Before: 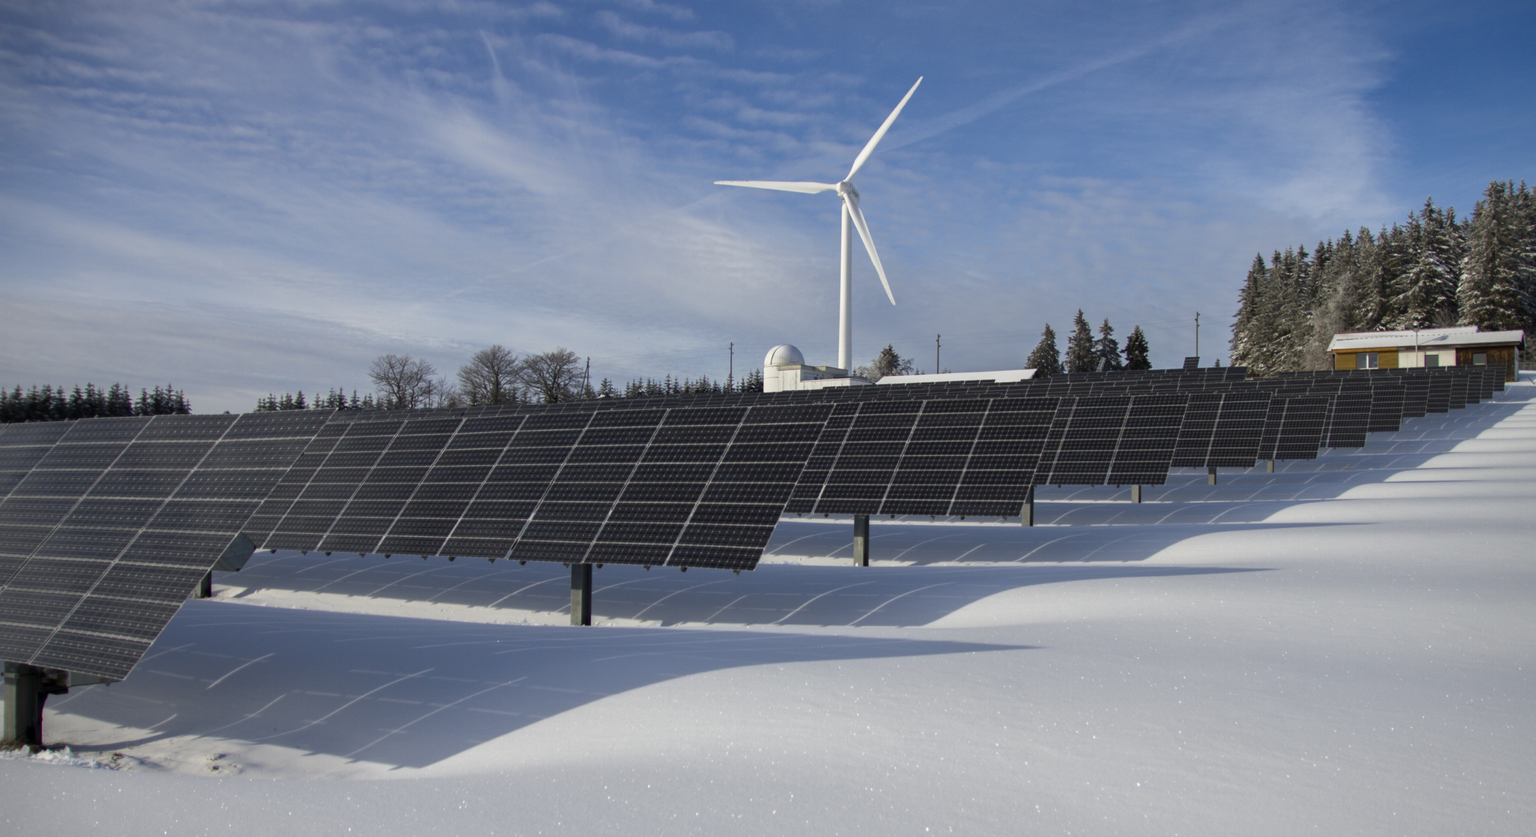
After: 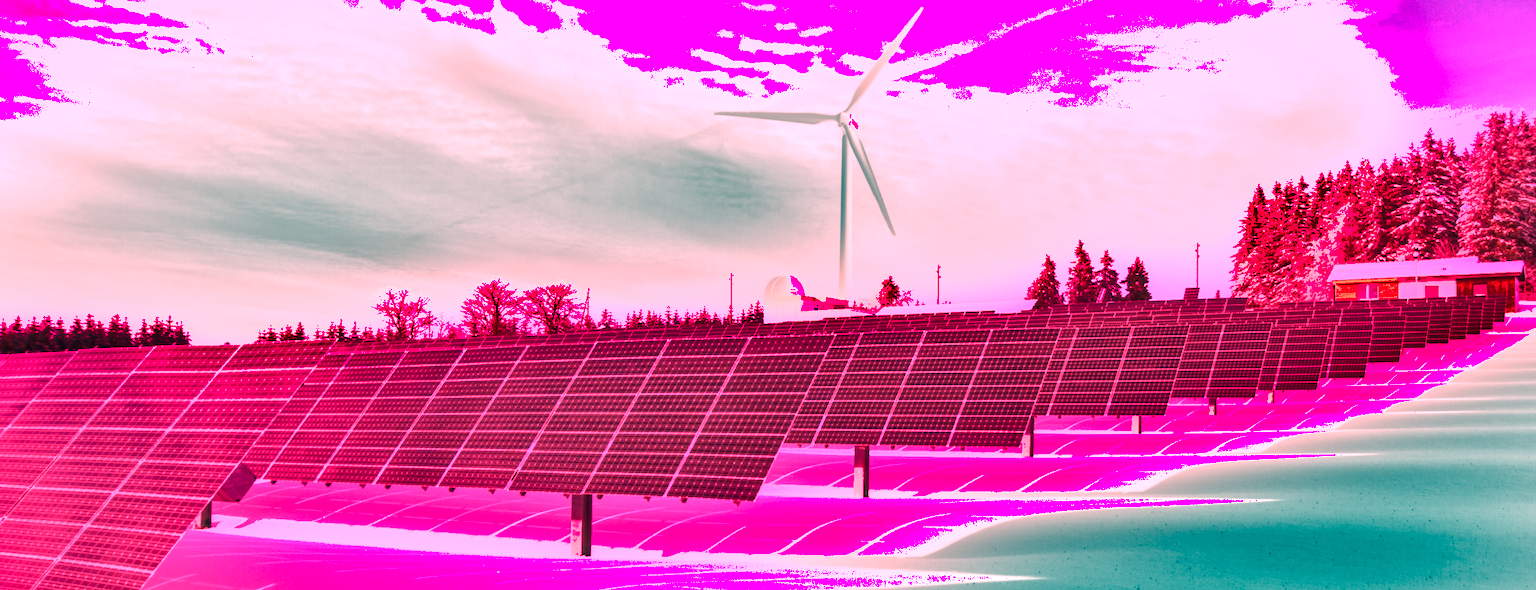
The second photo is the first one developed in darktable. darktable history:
white balance: red 4.26, blue 1.802
crop and rotate: top 8.293%, bottom 20.996%
shadows and highlights: soften with gaussian
local contrast: detail 130%
